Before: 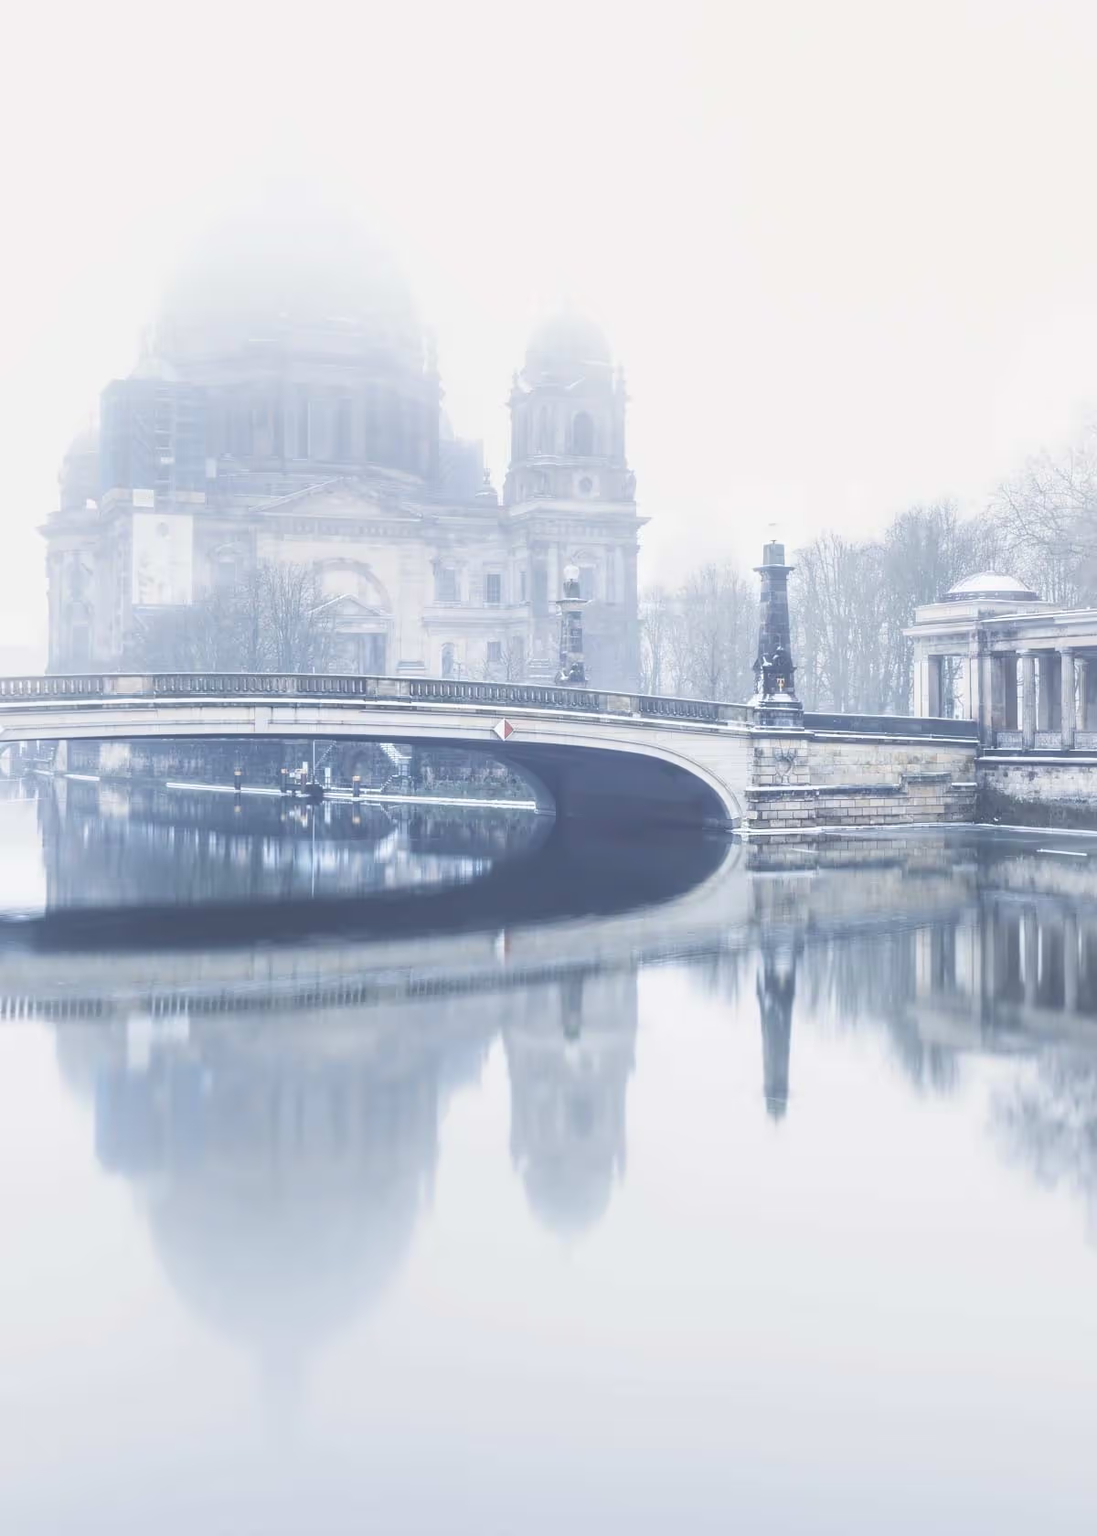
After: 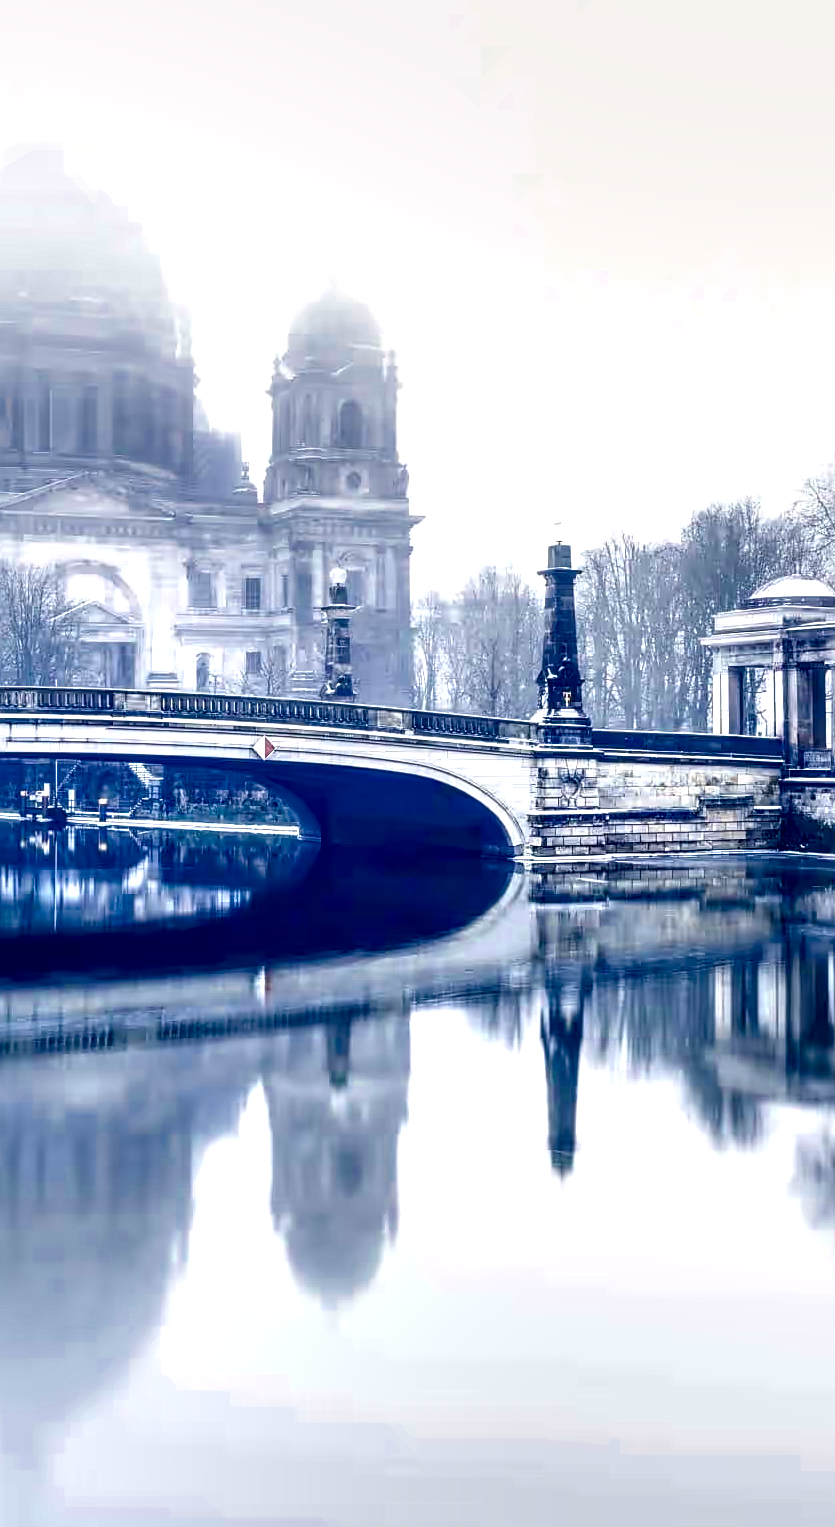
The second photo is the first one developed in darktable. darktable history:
crop and rotate: left 23.938%, top 2.991%, right 6.471%, bottom 6.084%
color balance rgb: linear chroma grading › shadows 31.879%, linear chroma grading › global chroma -2.63%, linear chroma grading › mid-tones 3.692%, perceptual saturation grading › global saturation 20%, perceptual saturation grading › highlights -25.342%, perceptual saturation grading › shadows 49.534%
color zones: curves: ch0 [(0, 0.553) (0.123, 0.58) (0.23, 0.419) (0.468, 0.155) (0.605, 0.132) (0.723, 0.063) (0.833, 0.172) (0.921, 0.468)]; ch1 [(0.025, 0.645) (0.229, 0.584) (0.326, 0.551) (0.537, 0.446) (0.599, 0.911) (0.708, 1) (0.805, 0.944)]; ch2 [(0.086, 0.468) (0.254, 0.464) (0.638, 0.564) (0.702, 0.592) (0.768, 0.564)]
sharpen: on, module defaults
local contrast: highlights 117%, shadows 40%, detail 295%
